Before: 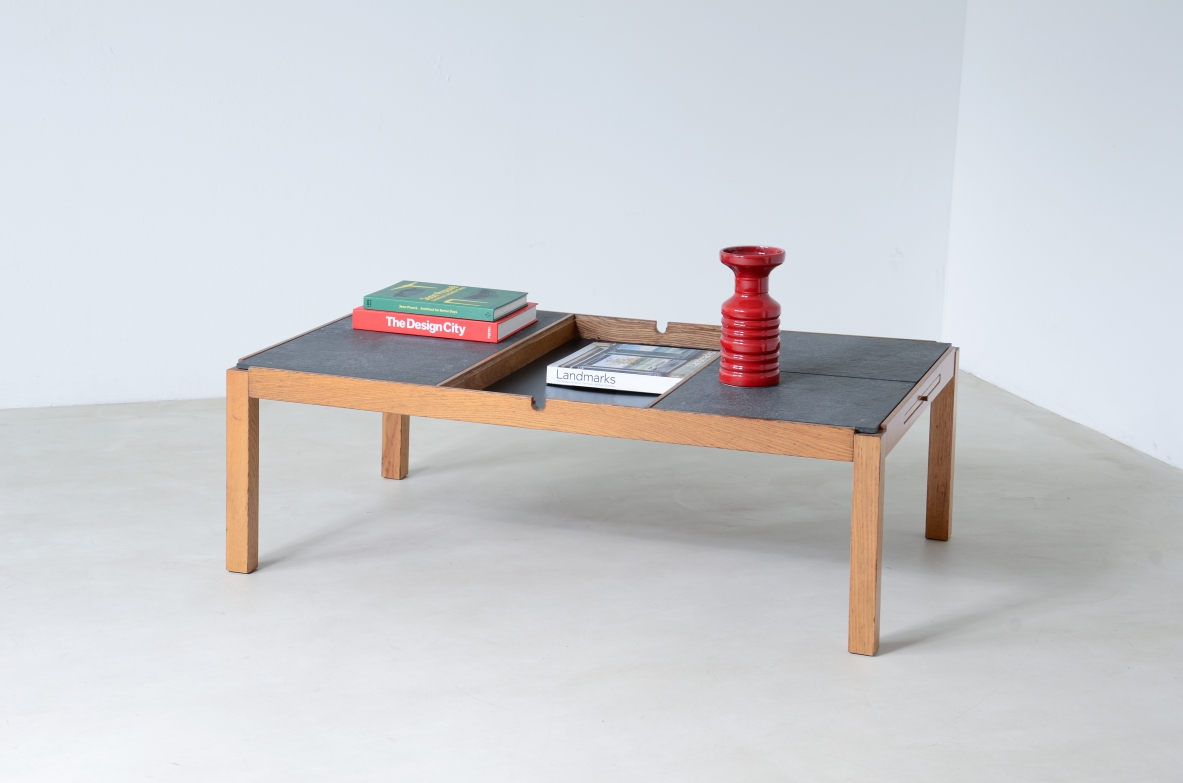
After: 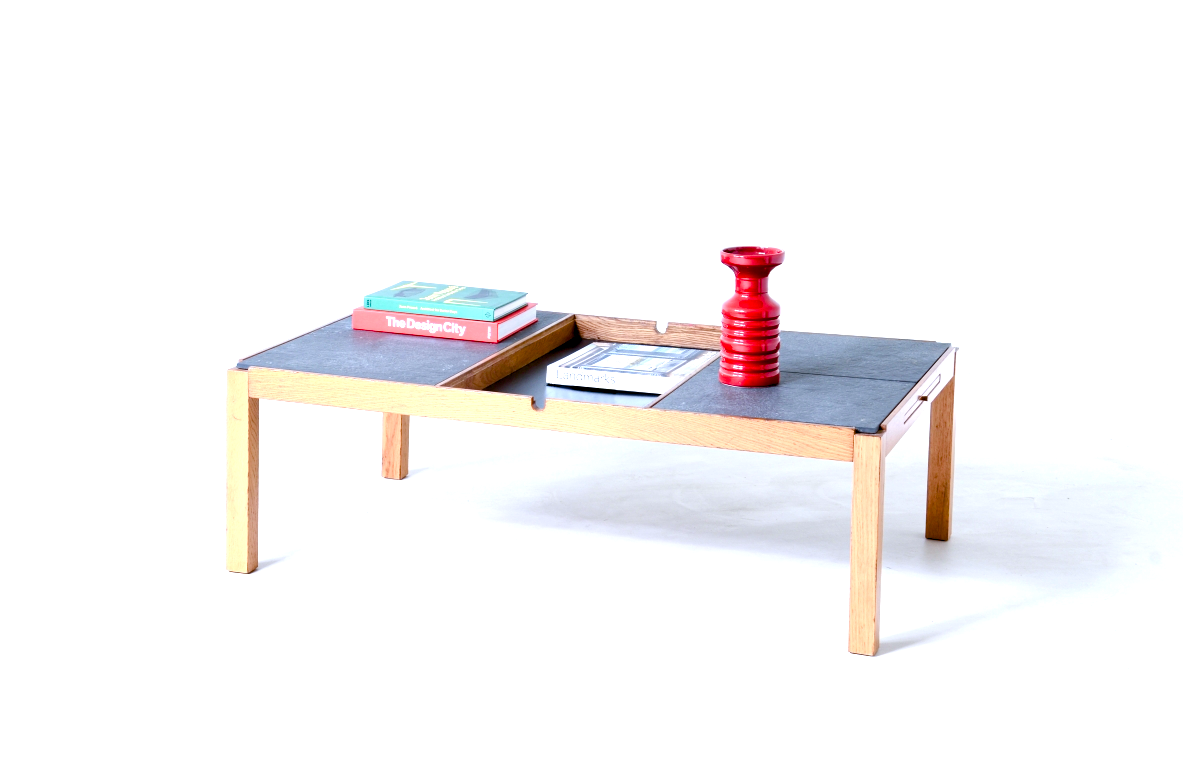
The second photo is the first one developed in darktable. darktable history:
exposure: black level correction 0, exposure 0.95 EV, compensate exposure bias true, compensate highlight preservation false
color calibration: illuminant as shot in camera, x 0.358, y 0.373, temperature 4628.91 K
color balance rgb: shadows lift › luminance -9.41%, highlights gain › luminance 17.6%, global offset › luminance -1.45%, perceptual saturation grading › highlights -17.77%, perceptual saturation grading › mid-tones 33.1%, perceptual saturation grading › shadows 50.52%, global vibrance 24.22%
